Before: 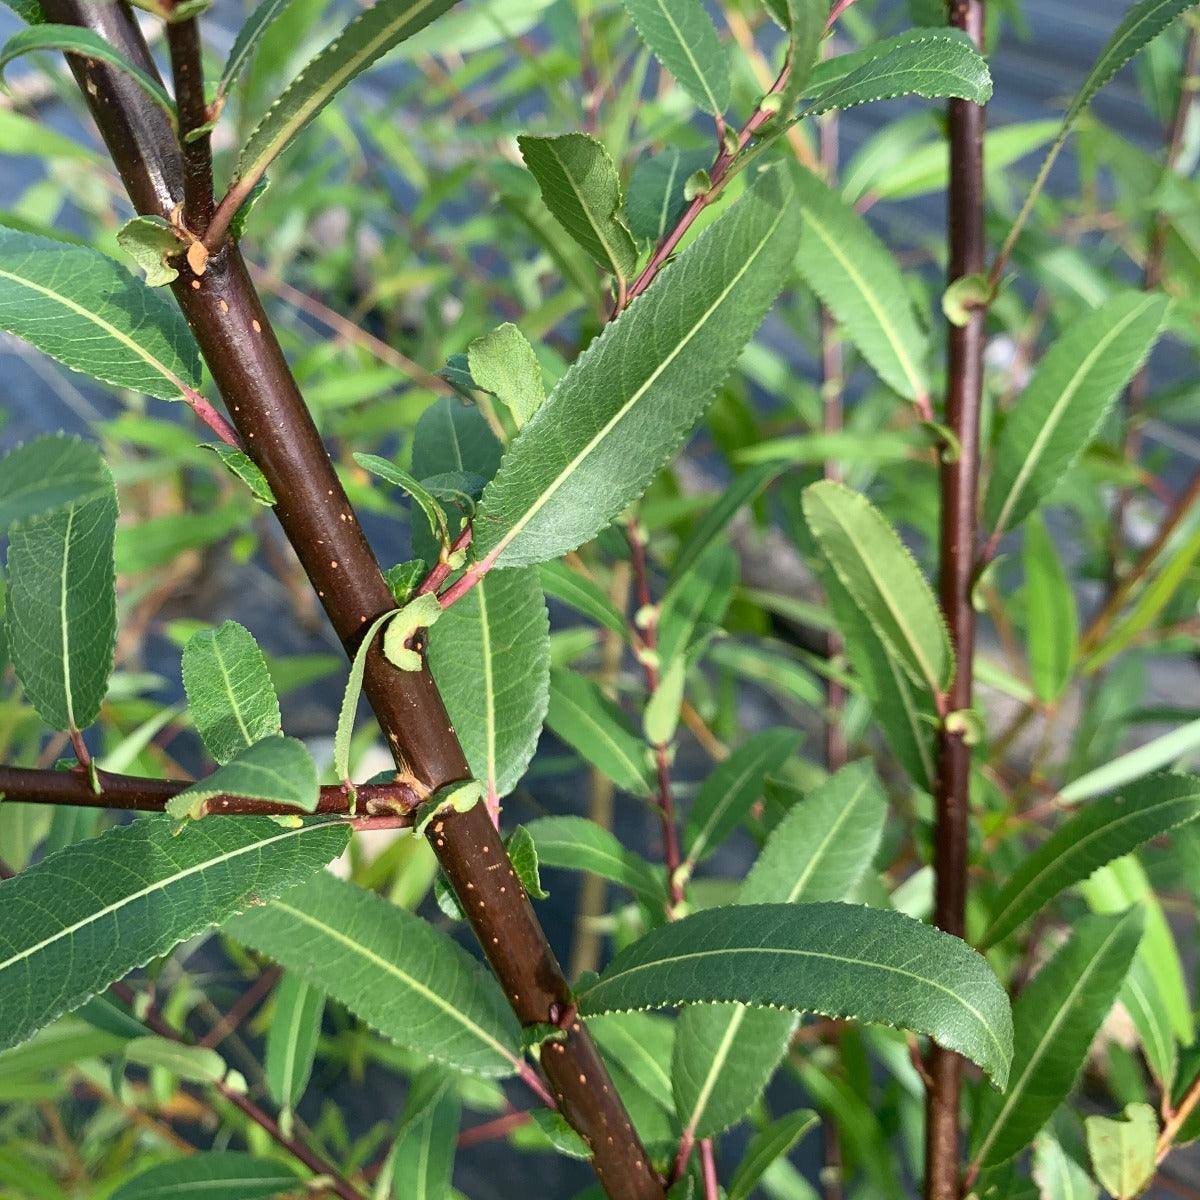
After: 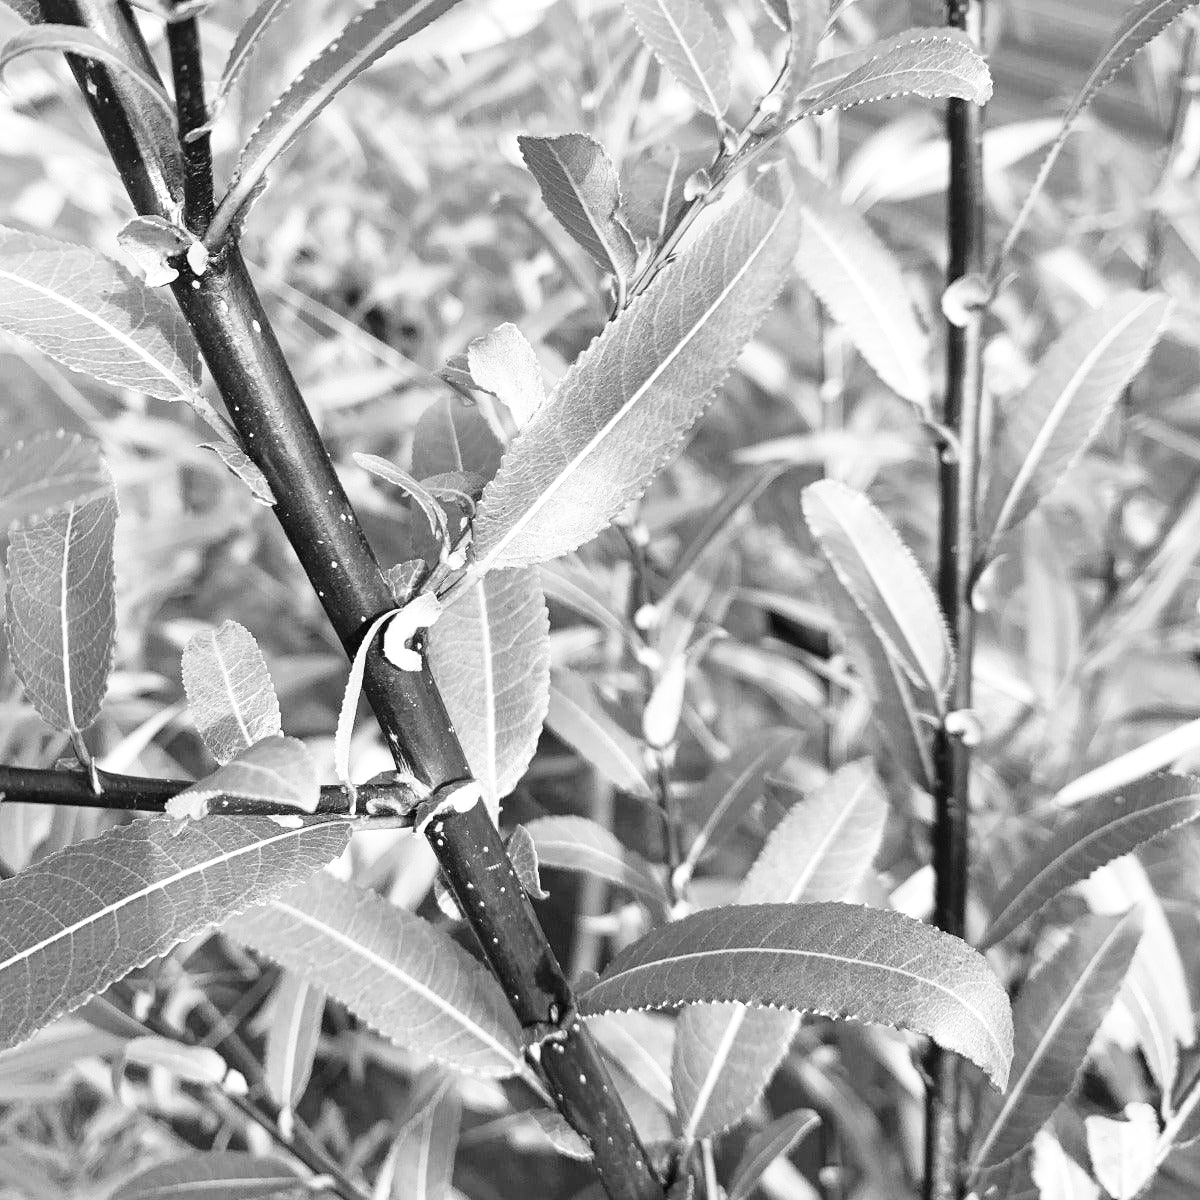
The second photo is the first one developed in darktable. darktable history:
base curve: curves: ch0 [(0, 0) (0.028, 0.03) (0.121, 0.232) (0.46, 0.748) (0.859, 0.968) (1, 1)], preserve colors none
monochrome: on, module defaults
color balance rgb: perceptual saturation grading › global saturation 25%, perceptual saturation grading › highlights -50%, perceptual saturation grading › shadows 30%, perceptual brilliance grading › global brilliance 12%, global vibrance 20%
